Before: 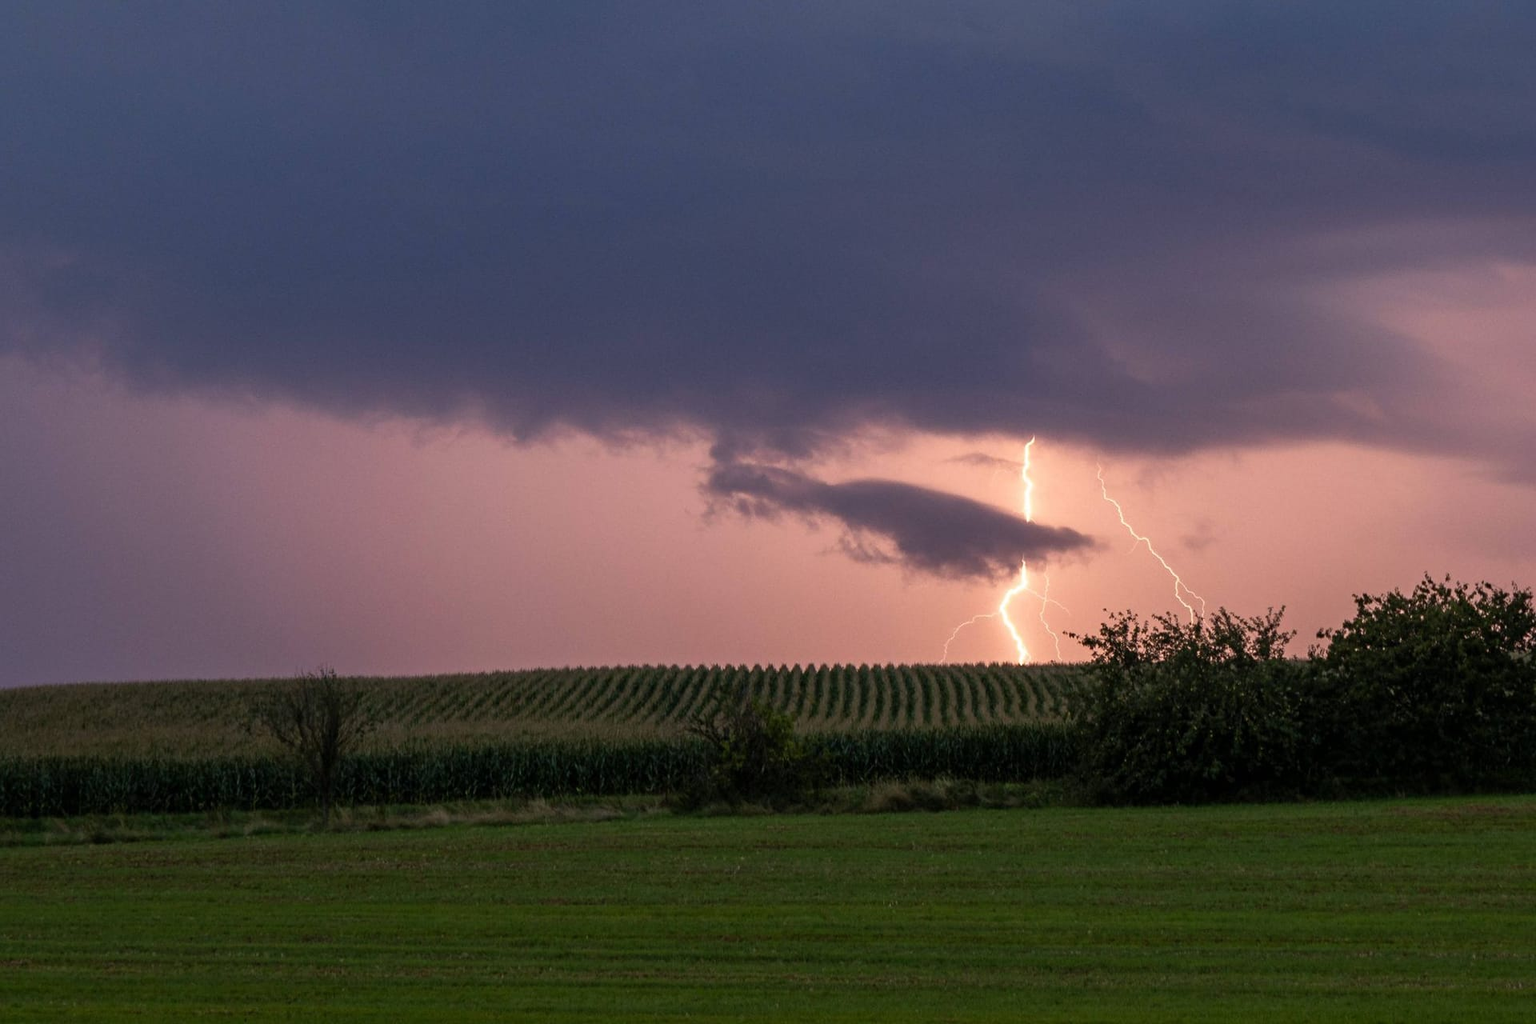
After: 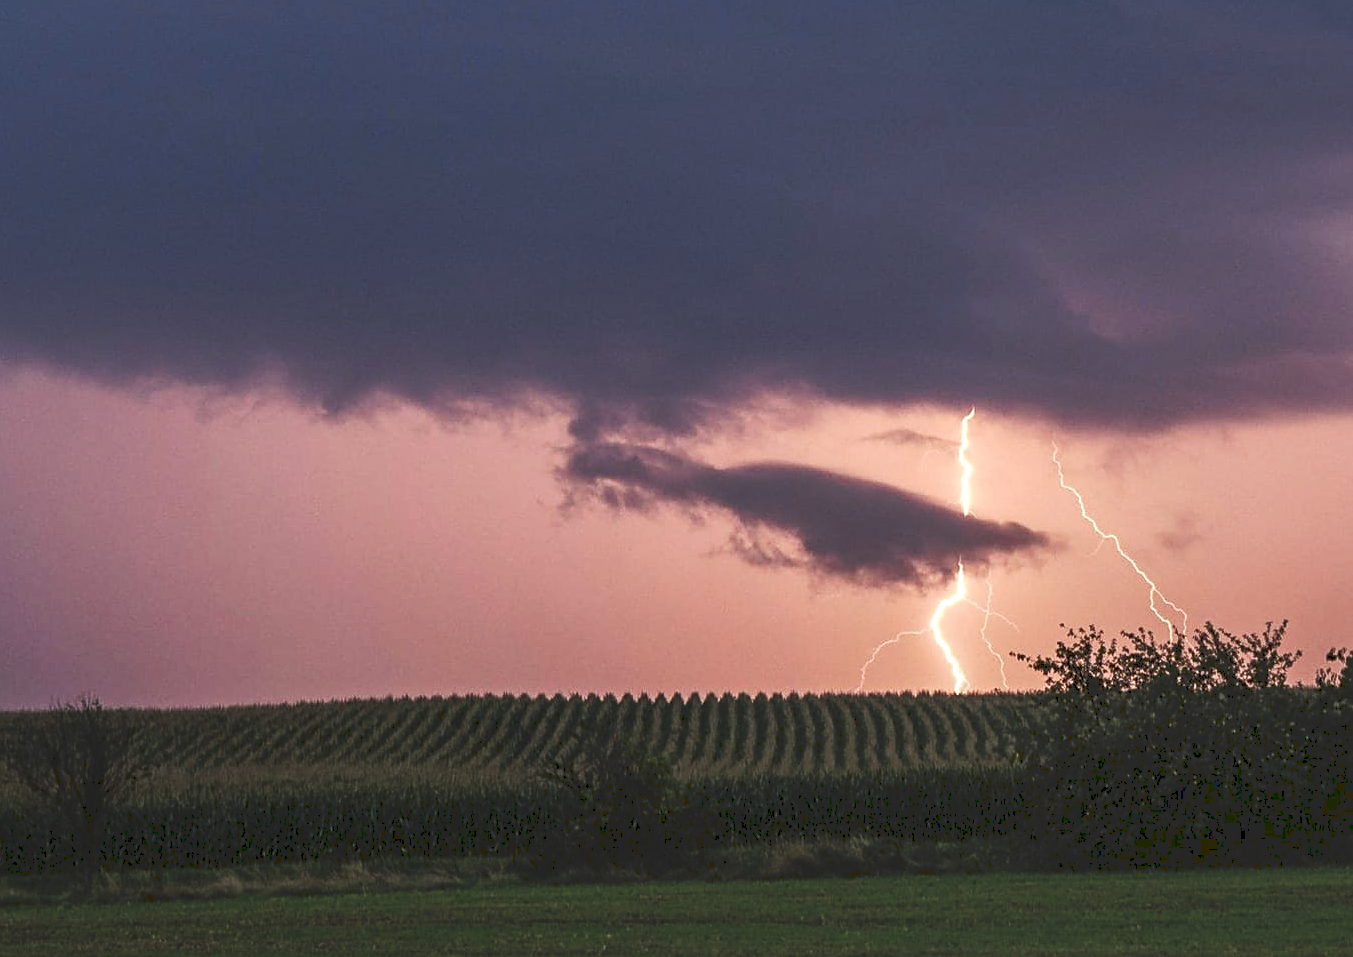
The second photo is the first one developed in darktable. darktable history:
crop and rotate: left 16.663%, top 10.761%, right 12.823%, bottom 14.411%
local contrast: detail 130%
tone curve: curves: ch0 [(0, 0) (0.003, 0.156) (0.011, 0.156) (0.025, 0.157) (0.044, 0.164) (0.069, 0.172) (0.1, 0.181) (0.136, 0.191) (0.177, 0.214) (0.224, 0.245) (0.277, 0.285) (0.335, 0.333) (0.399, 0.387) (0.468, 0.471) (0.543, 0.556) (0.623, 0.648) (0.709, 0.734) (0.801, 0.809) (0.898, 0.891) (1, 1)], preserve colors none
sharpen: on, module defaults
